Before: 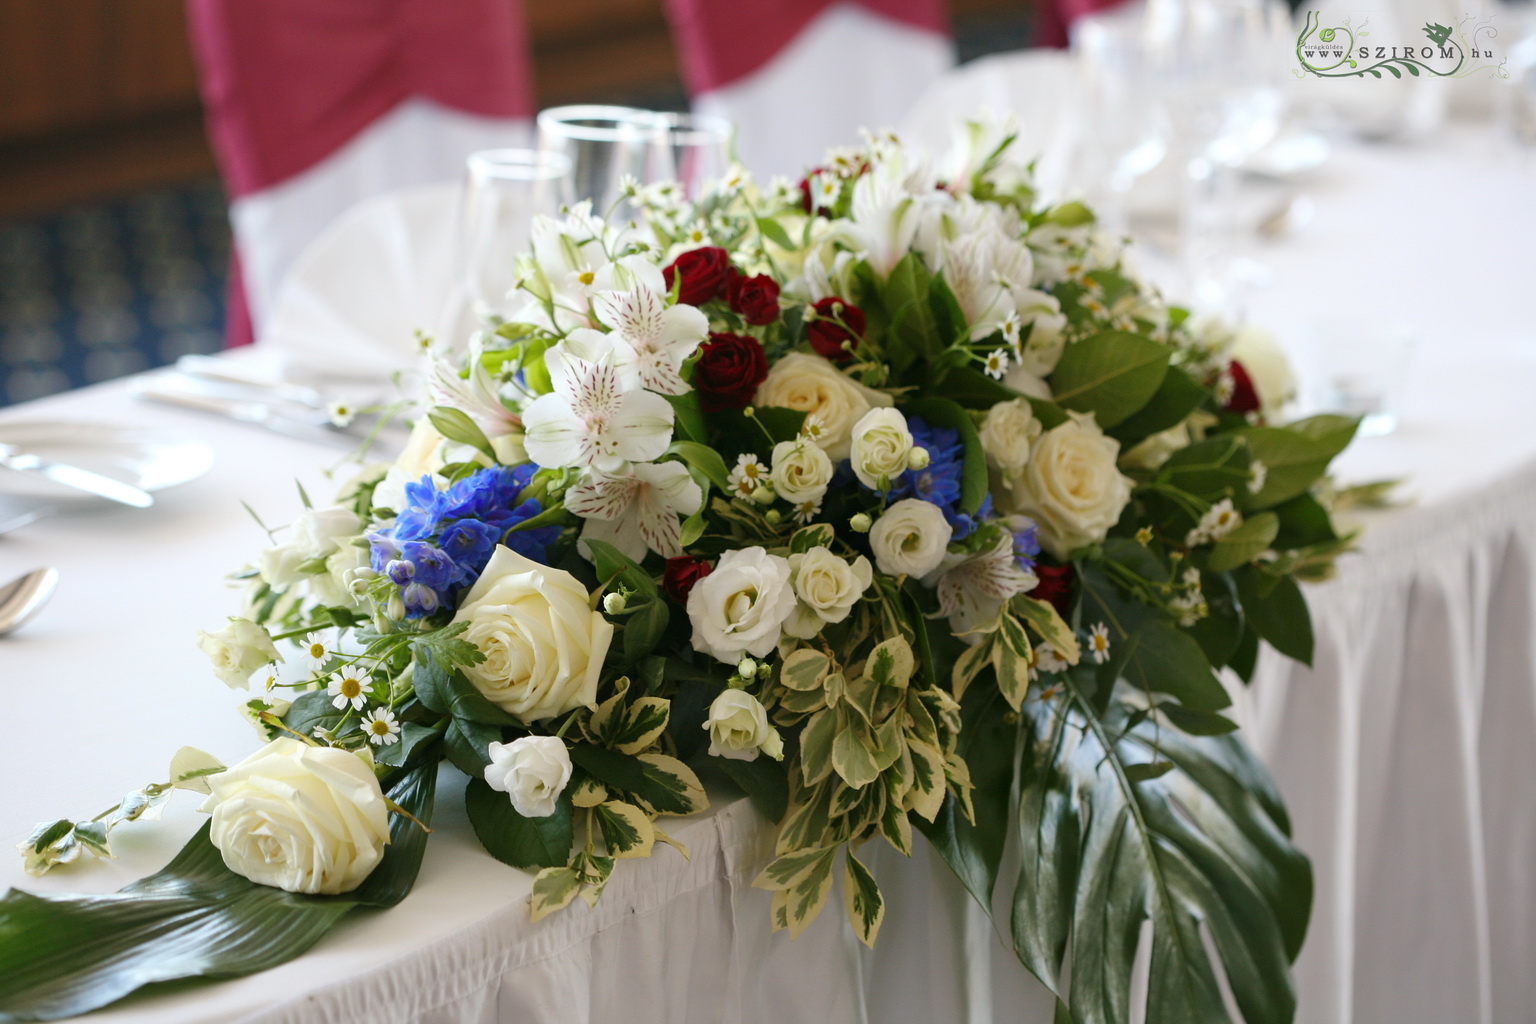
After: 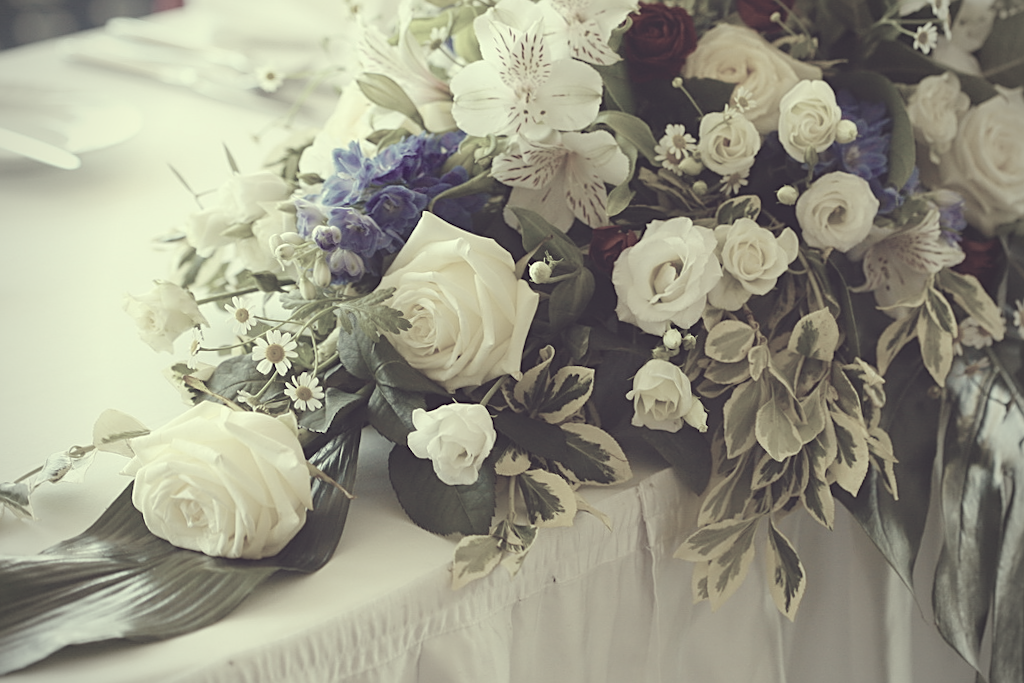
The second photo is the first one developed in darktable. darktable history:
color balance rgb: perceptual saturation grading › global saturation 20%, perceptual saturation grading › highlights -25%, perceptual saturation grading › shadows 50.52%, global vibrance 40.24%
white balance: red 1.138, green 0.996, blue 0.812
sharpen: on, module defaults
vignetting: fall-off radius 60.92%
crop and rotate: angle -0.82°, left 3.85%, top 31.828%, right 27.992%
color correction: highlights a* -20.17, highlights b* 20.27, shadows a* 20.03, shadows b* -20.46, saturation 0.43
contrast brightness saturation: brightness 0.18, saturation -0.5
exposure: black level correction -0.014, exposure -0.193 EV, compensate highlight preservation false
